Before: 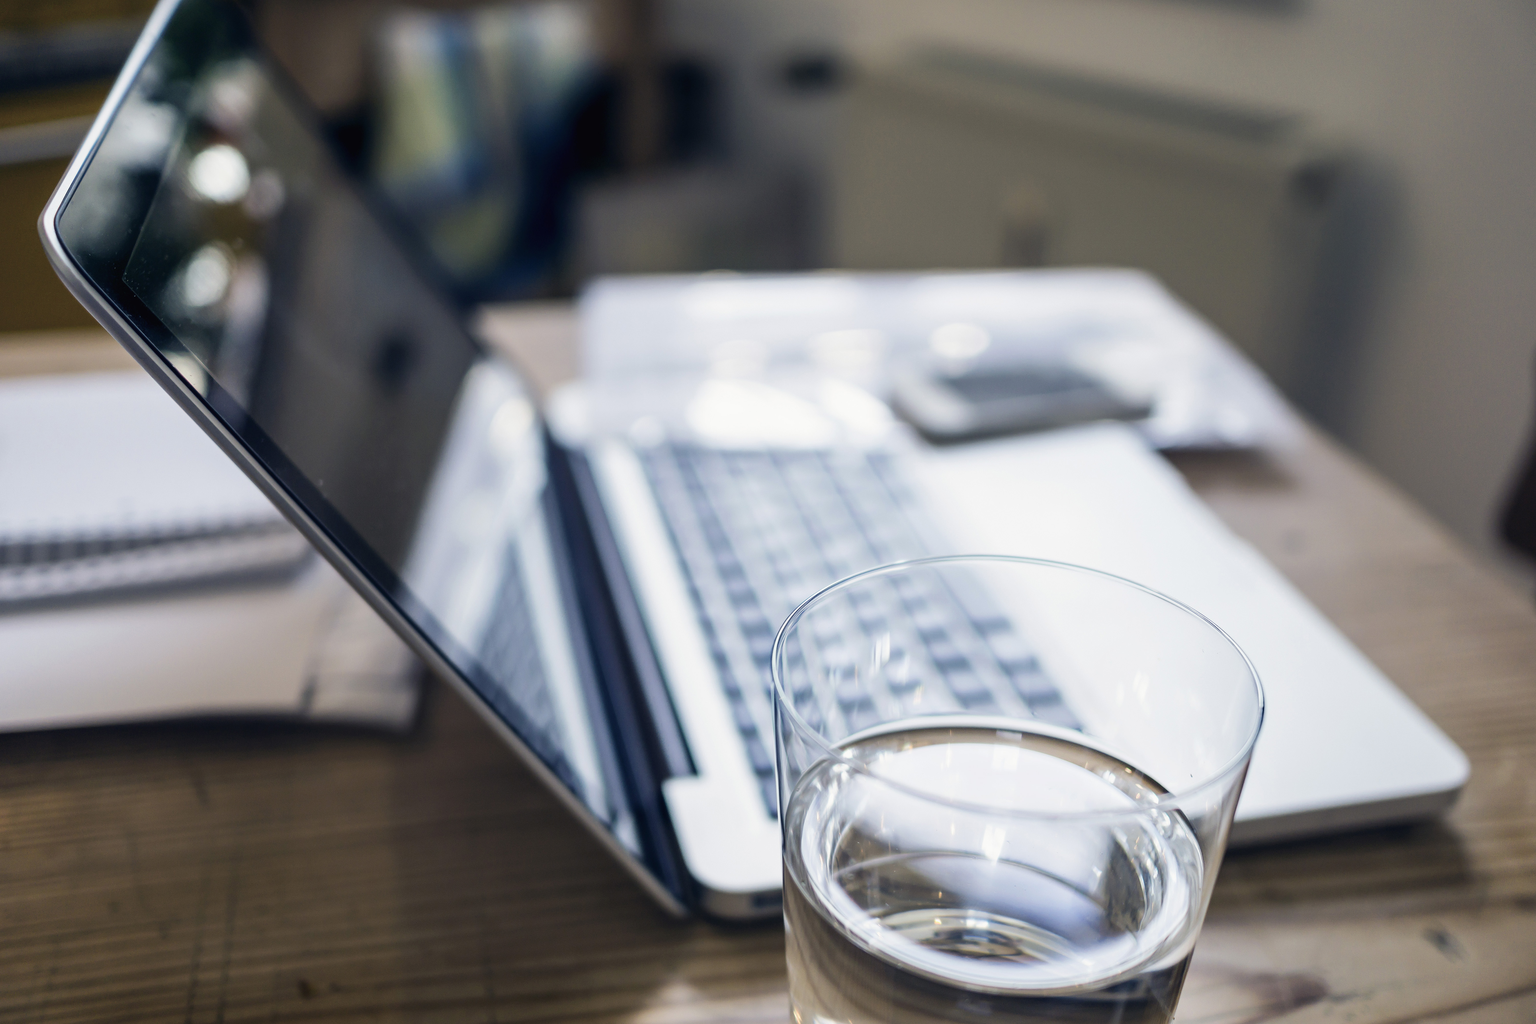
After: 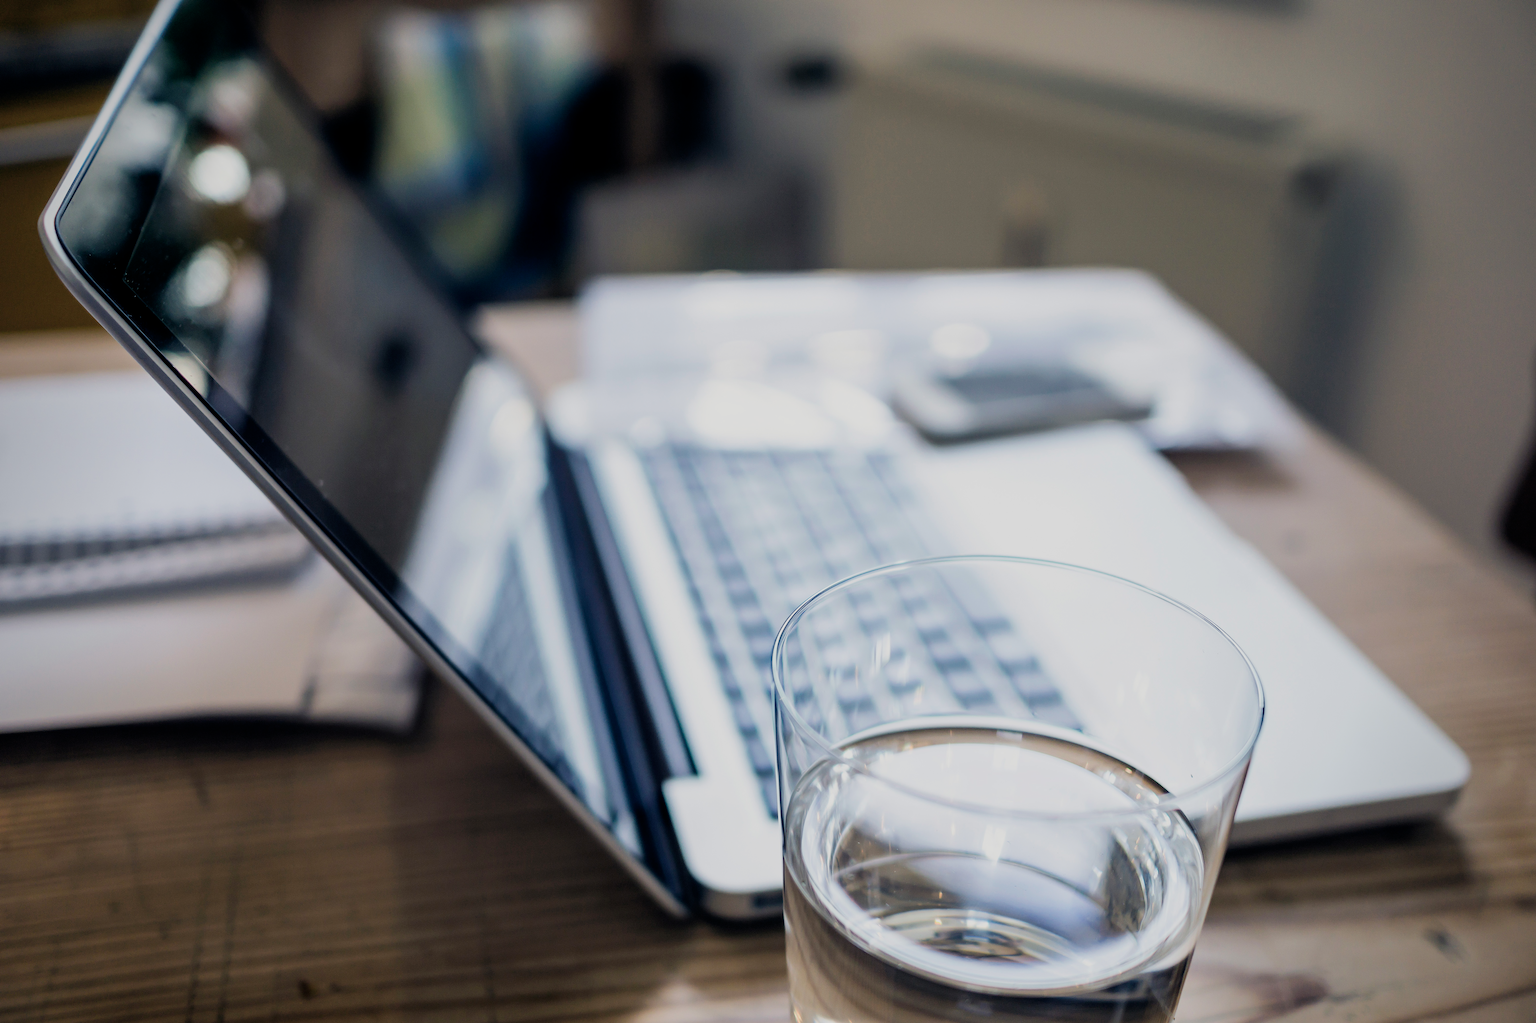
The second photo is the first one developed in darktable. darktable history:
filmic rgb: middle gray luminance 18.41%, black relative exposure -11.14 EV, white relative exposure 3.72 EV, target black luminance 0%, hardness 5.81, latitude 58.25%, contrast 0.964, shadows ↔ highlights balance 49.97%
vignetting: saturation -0.033, unbound false
